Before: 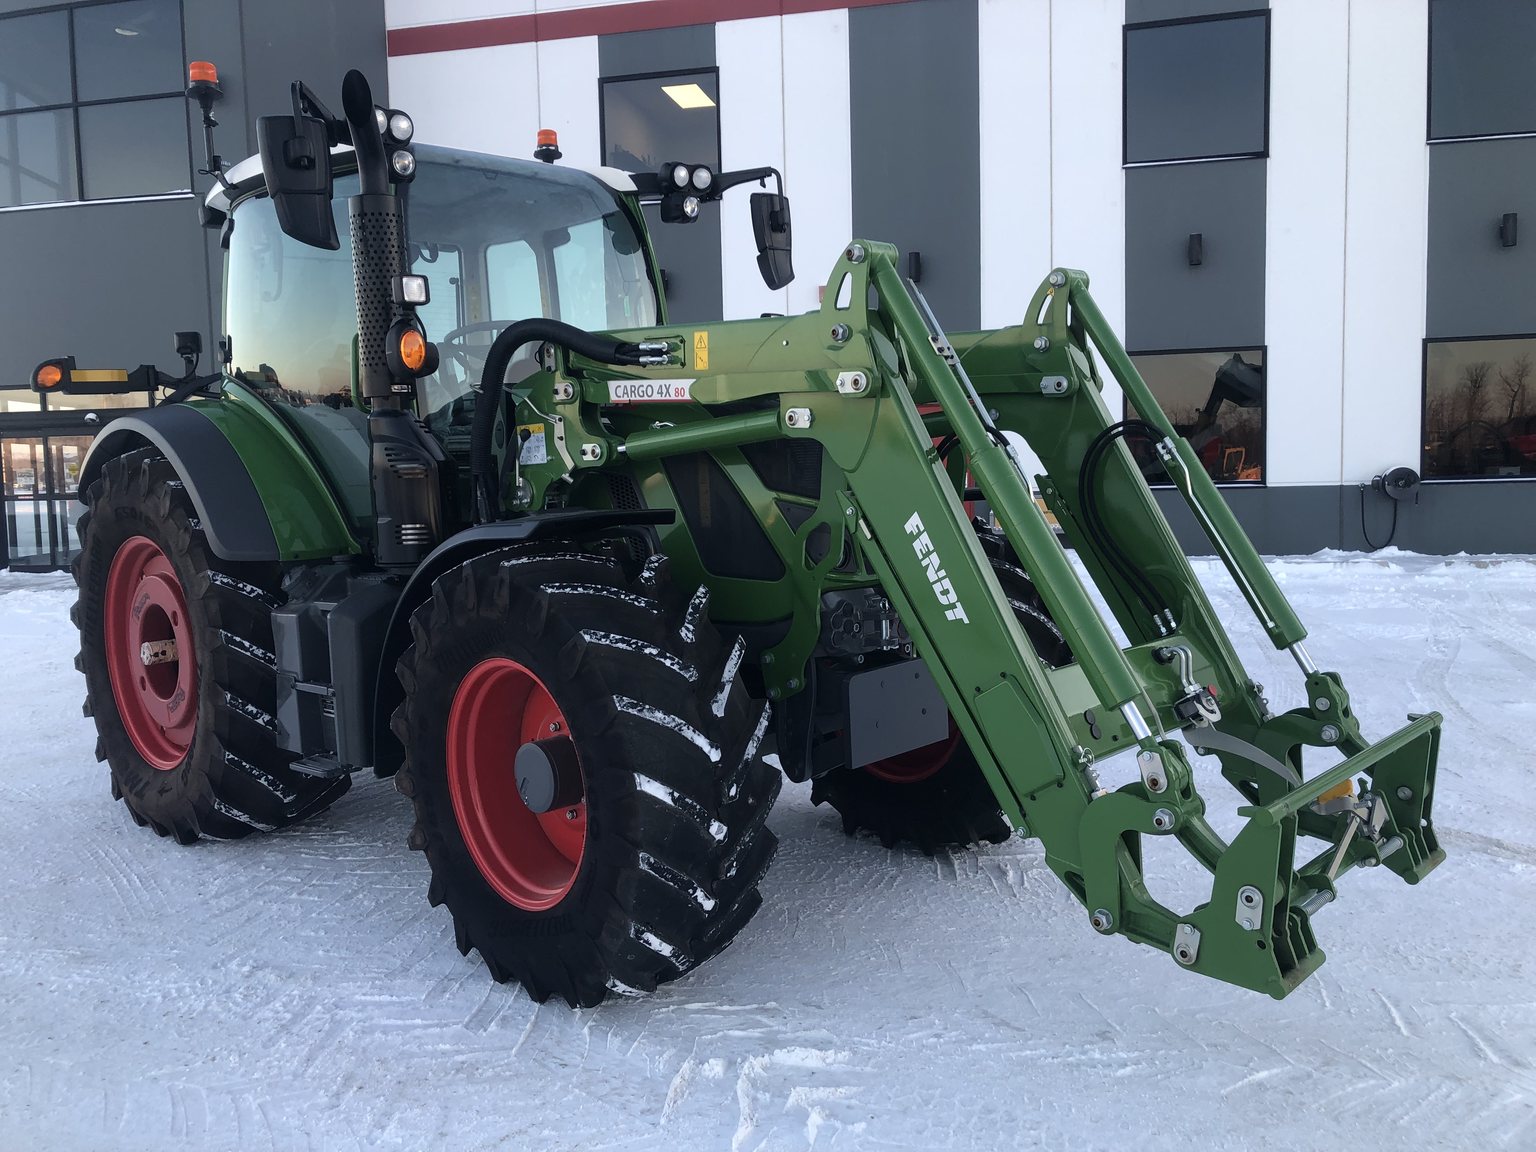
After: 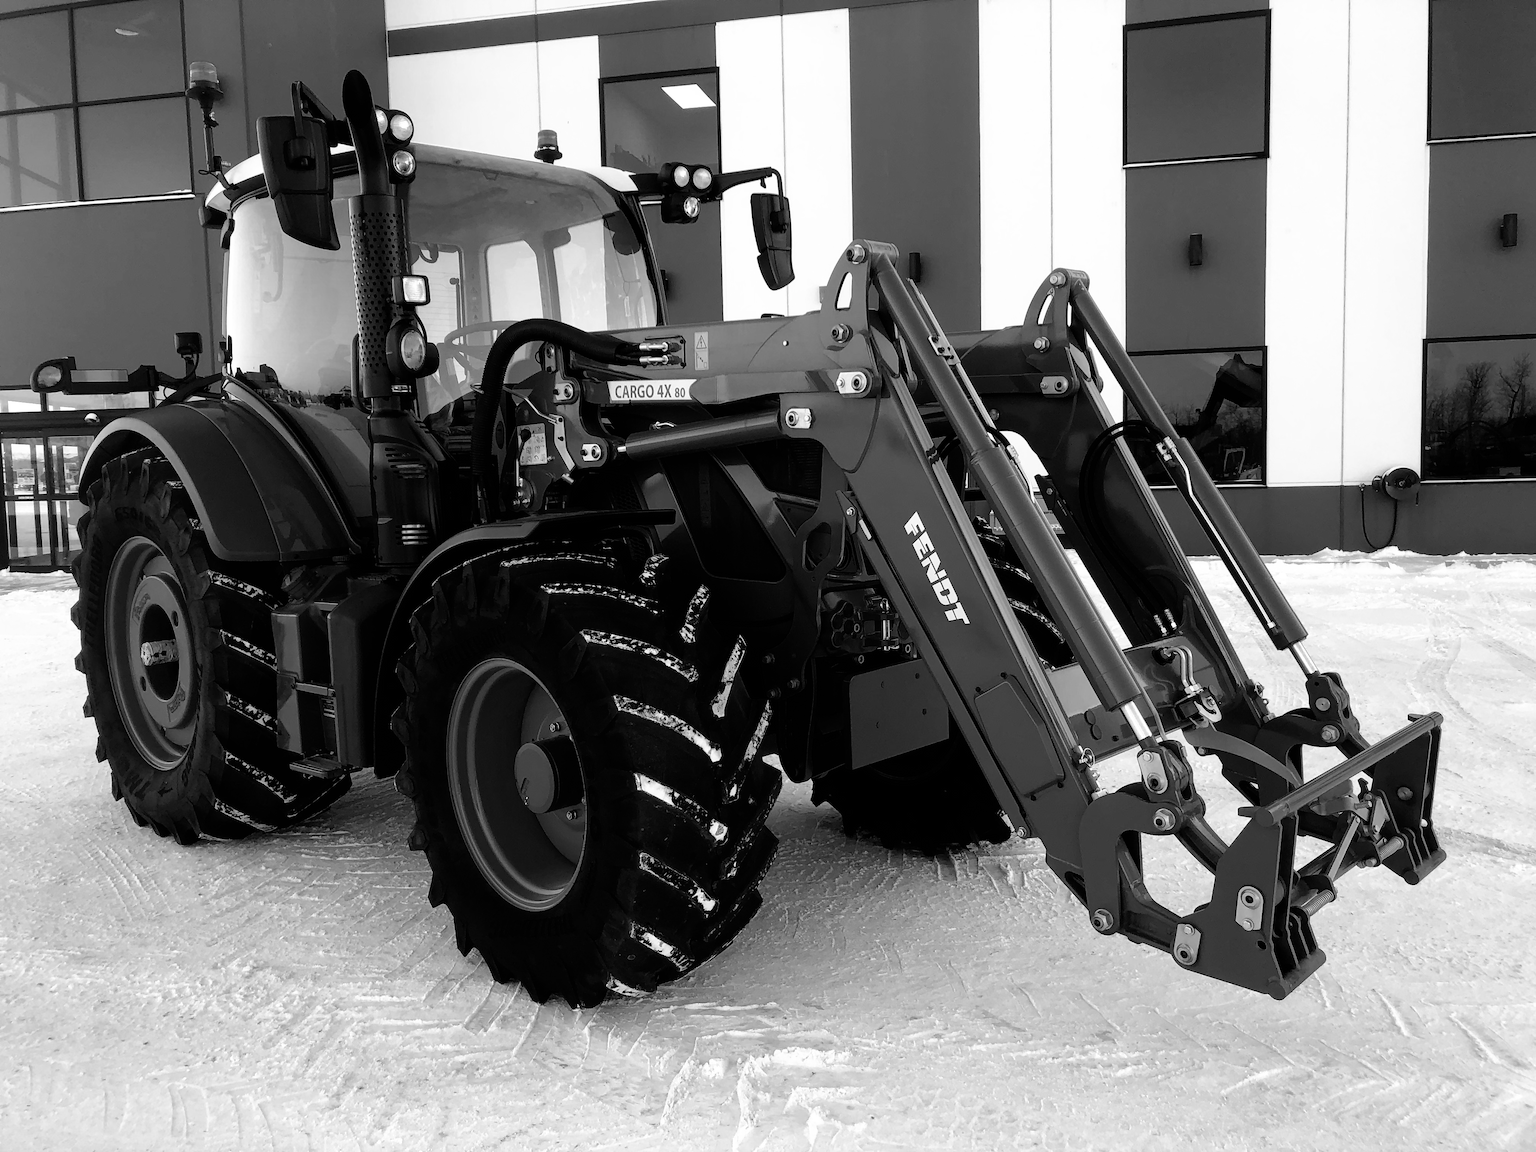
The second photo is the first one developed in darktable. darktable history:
velvia: on, module defaults
filmic rgb: black relative exposure -8.27 EV, white relative exposure 2.2 EV, target white luminance 99.966%, hardness 7.05, latitude 75.62%, contrast 1.318, highlights saturation mix -2.64%, shadows ↔ highlights balance 29.98%, color science v6 (2022)
color calibration: output gray [0.18, 0.41, 0.41, 0], illuminant same as pipeline (D50), adaptation XYZ, x 0.345, y 0.358, temperature 5010.22 K, saturation algorithm version 1 (2020)
